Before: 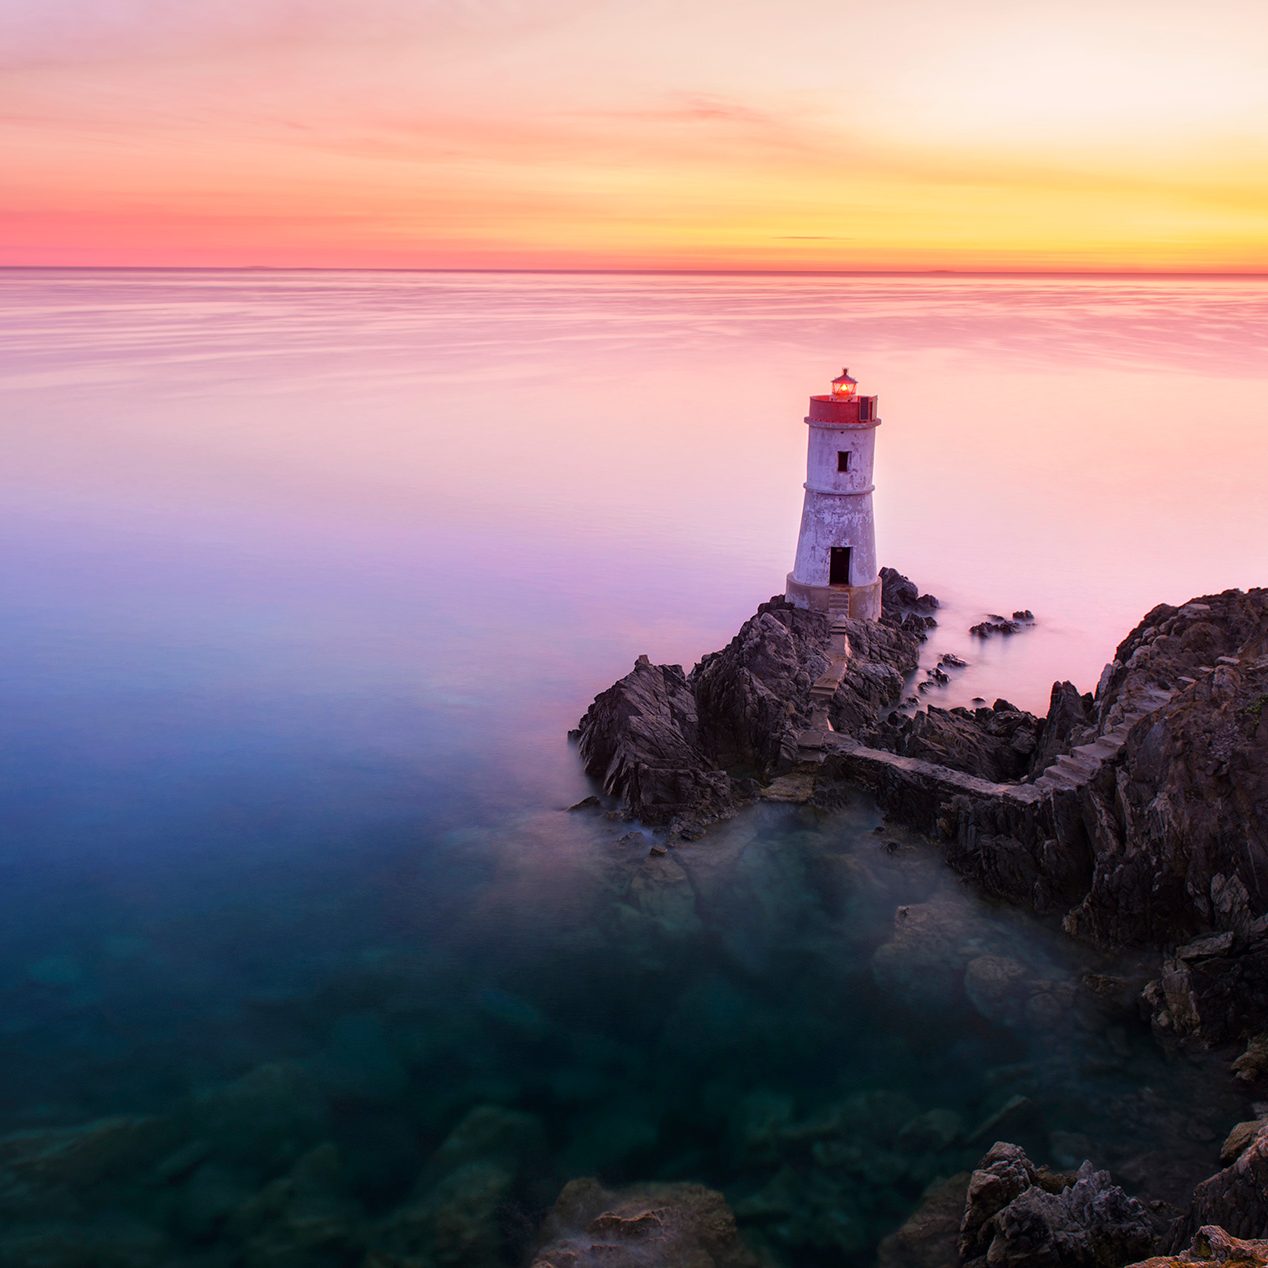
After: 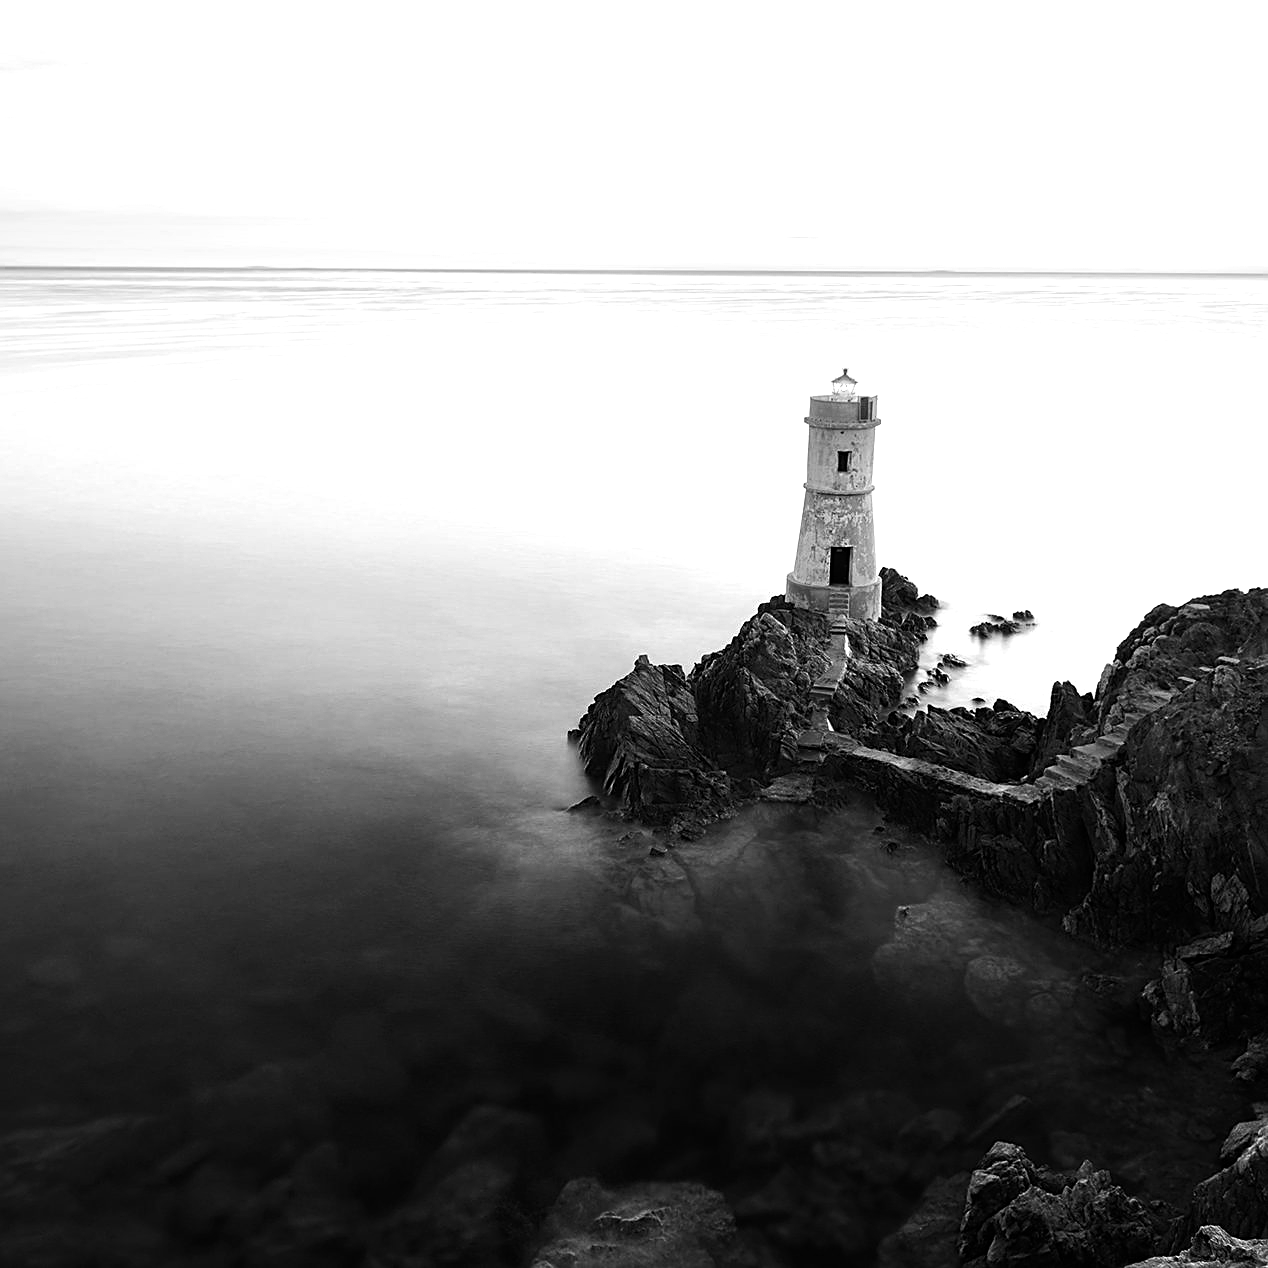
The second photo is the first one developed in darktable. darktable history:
sharpen: radius 1.967
tone equalizer: -8 EV -0.75 EV, -7 EV -0.7 EV, -6 EV -0.6 EV, -5 EV -0.4 EV, -3 EV 0.4 EV, -2 EV 0.6 EV, -1 EV 0.7 EV, +0 EV 0.75 EV, edges refinement/feathering 500, mask exposure compensation -1.57 EV, preserve details no
monochrome: on, module defaults
white balance: red 1.467, blue 0.684
